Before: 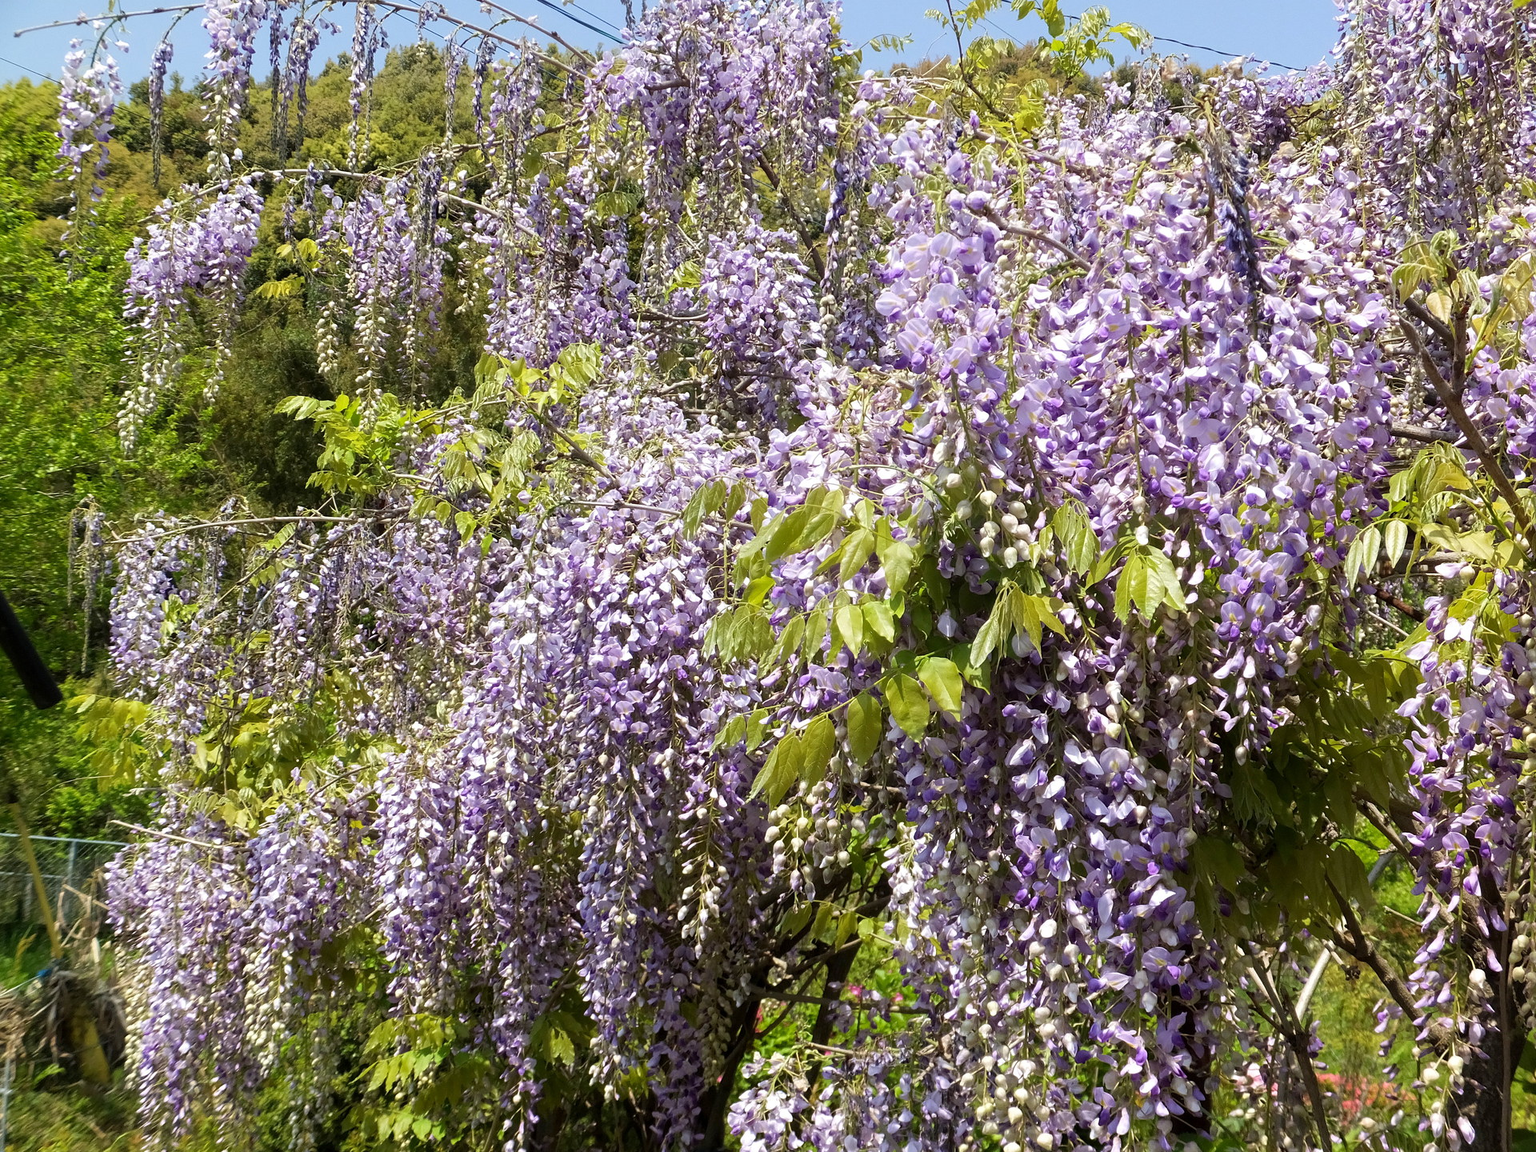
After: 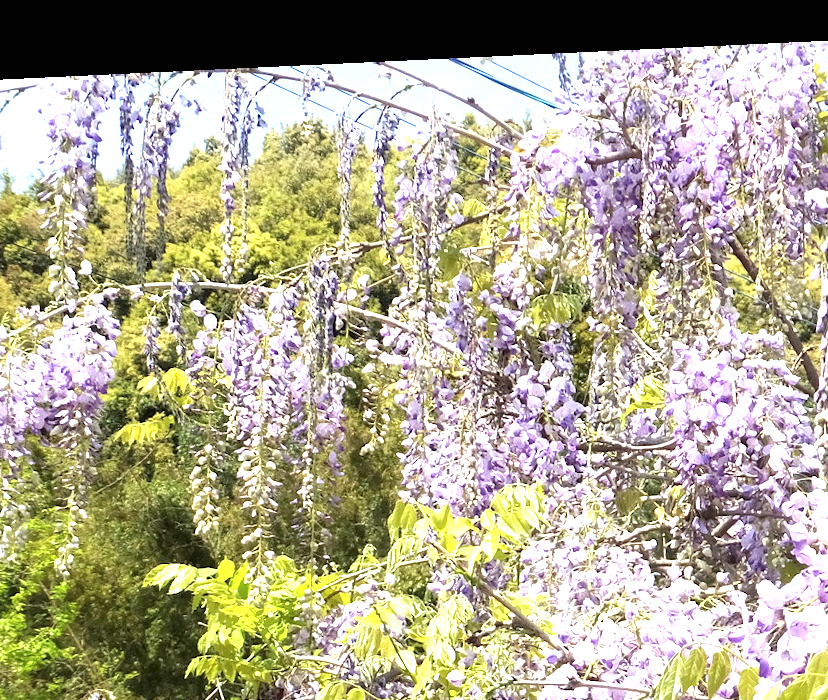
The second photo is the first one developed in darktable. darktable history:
color zones: curves: ch1 [(0, 0.469) (0.01, 0.469) (0.12, 0.446) (0.248, 0.469) (0.5, 0.5) (0.748, 0.5) (0.99, 0.469) (1, 0.469)]
rotate and perspective: rotation -2.22°, lens shift (horizontal) -0.022, automatic cropping off
crop and rotate: left 10.817%, top 0.062%, right 47.194%, bottom 53.626%
exposure: black level correction 0, exposure 1.3 EV, compensate exposure bias true, compensate highlight preservation false
